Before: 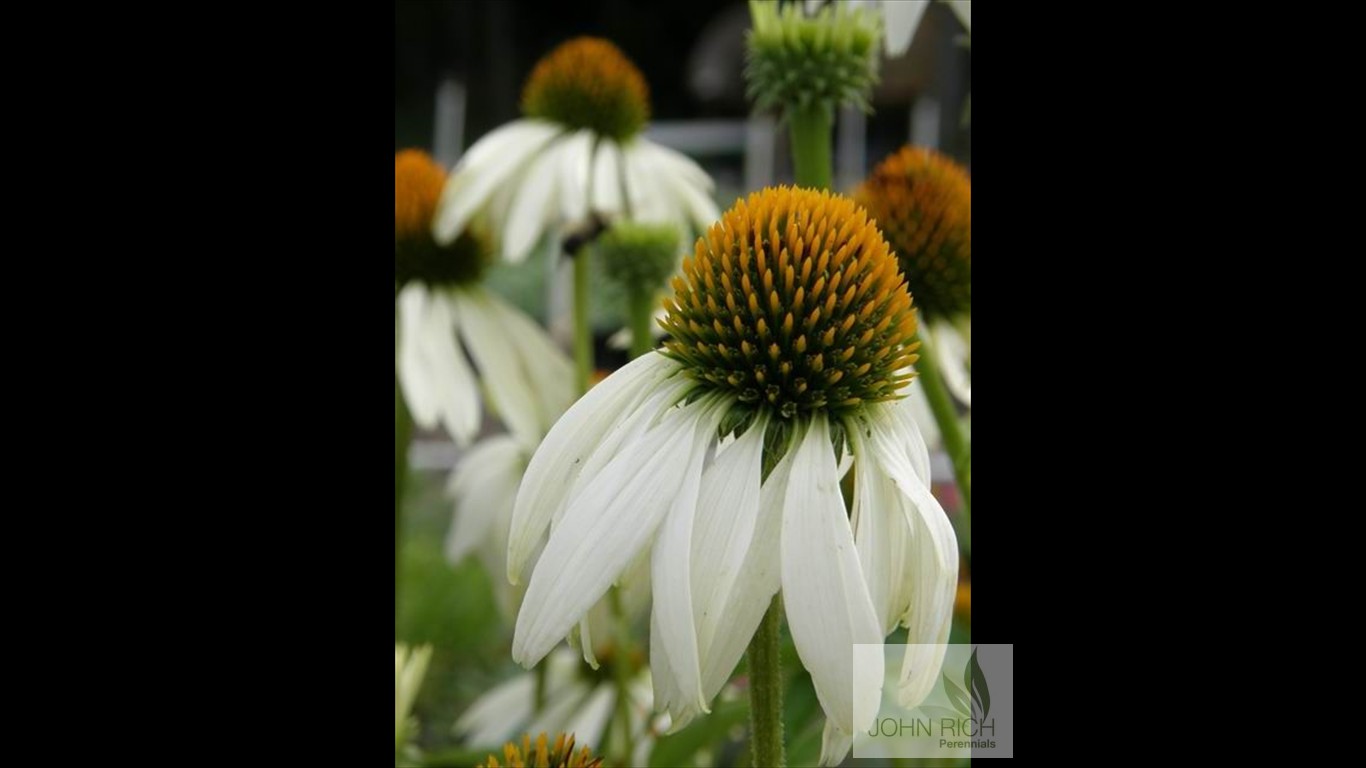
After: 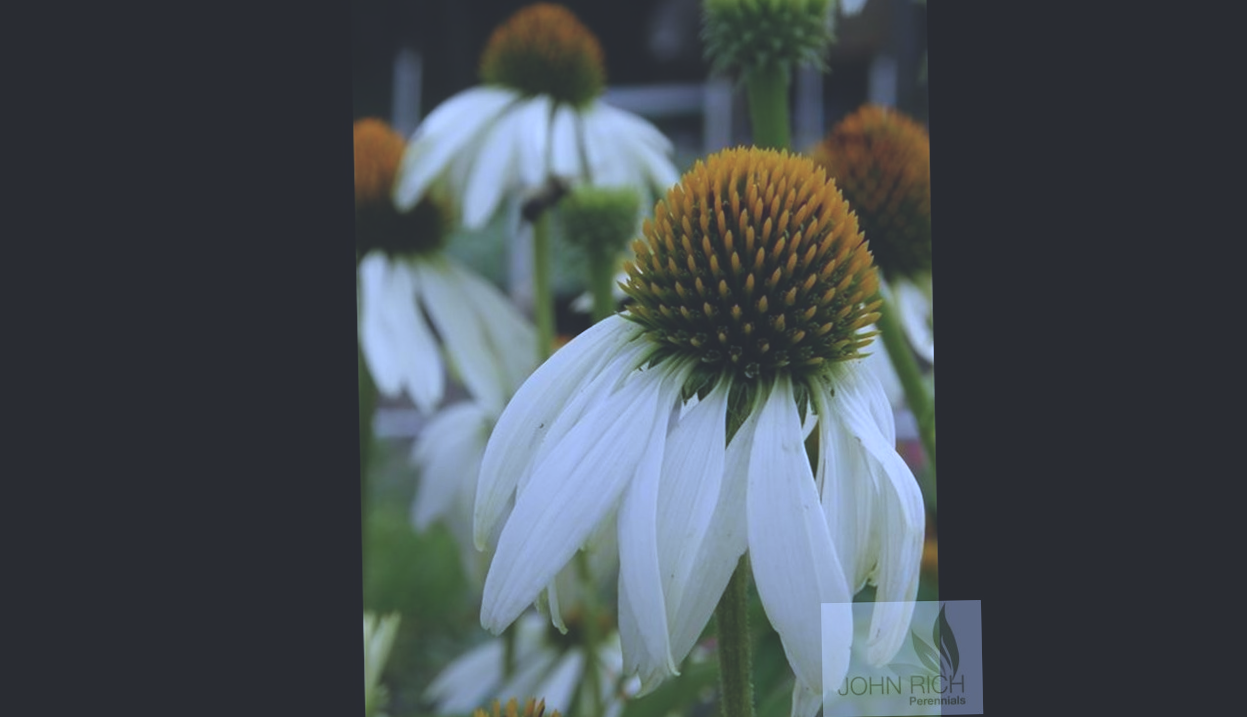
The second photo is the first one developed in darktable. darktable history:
exposure: black level correction -0.036, exposure -0.497 EV, compensate highlight preservation false
rotate and perspective: rotation -1.17°, automatic cropping off
color calibration: illuminant as shot in camera, x 0.37, y 0.382, temperature 4313.32 K
crop: left 3.305%, top 6.436%, right 6.389%, bottom 3.258%
white balance: red 0.948, green 1.02, blue 1.176
